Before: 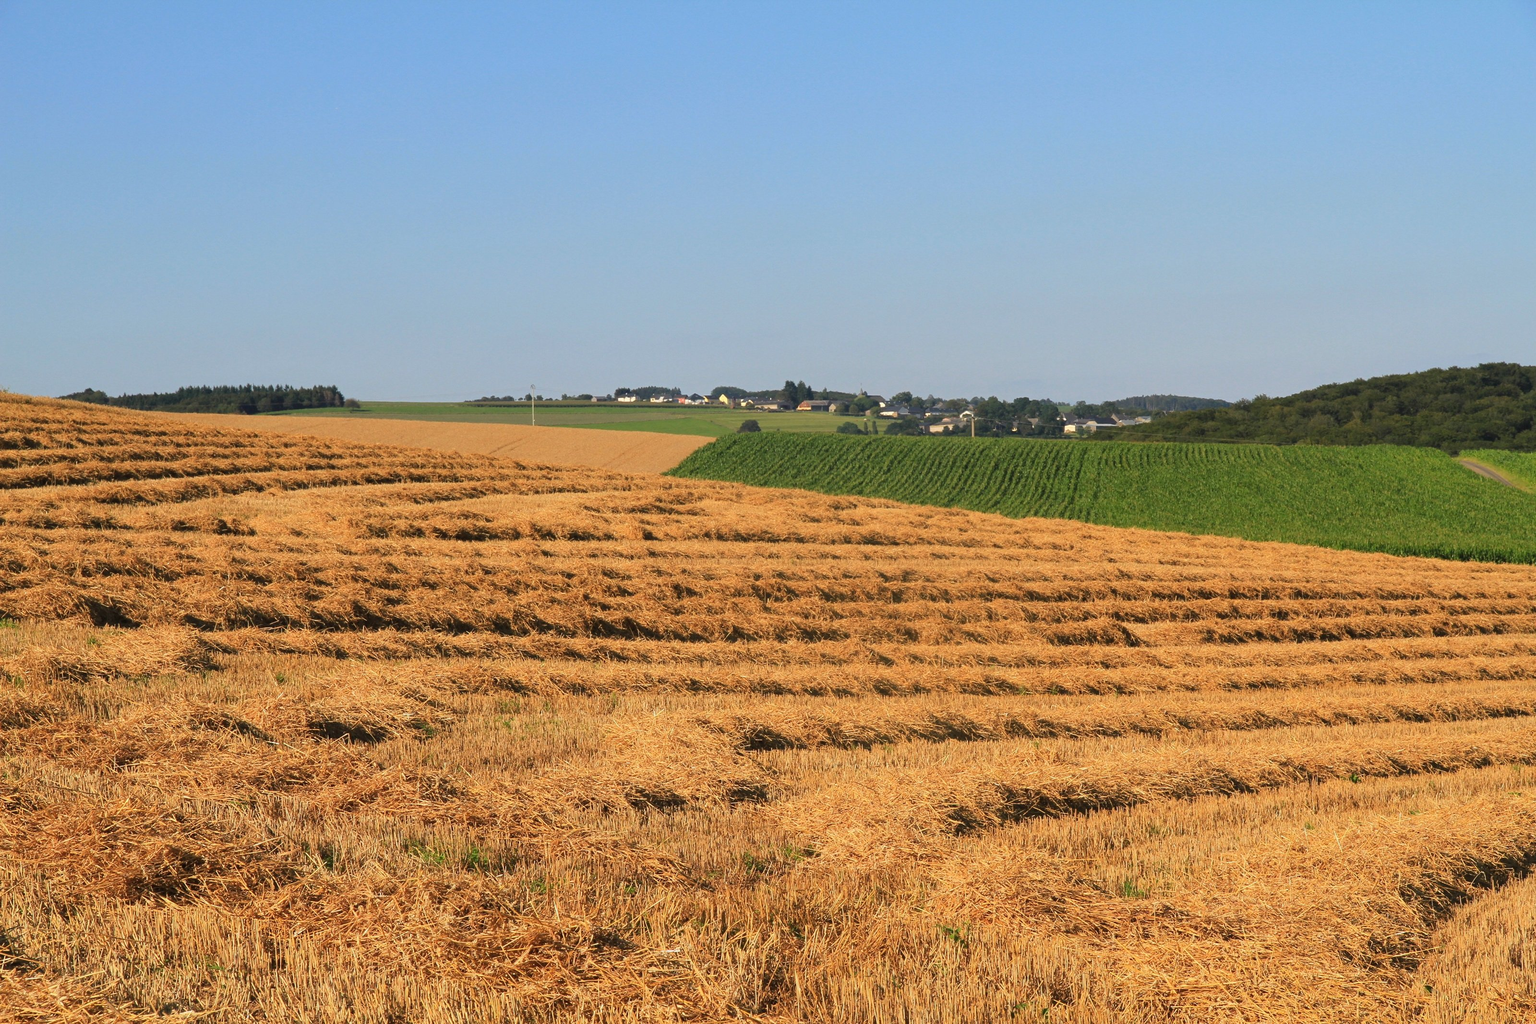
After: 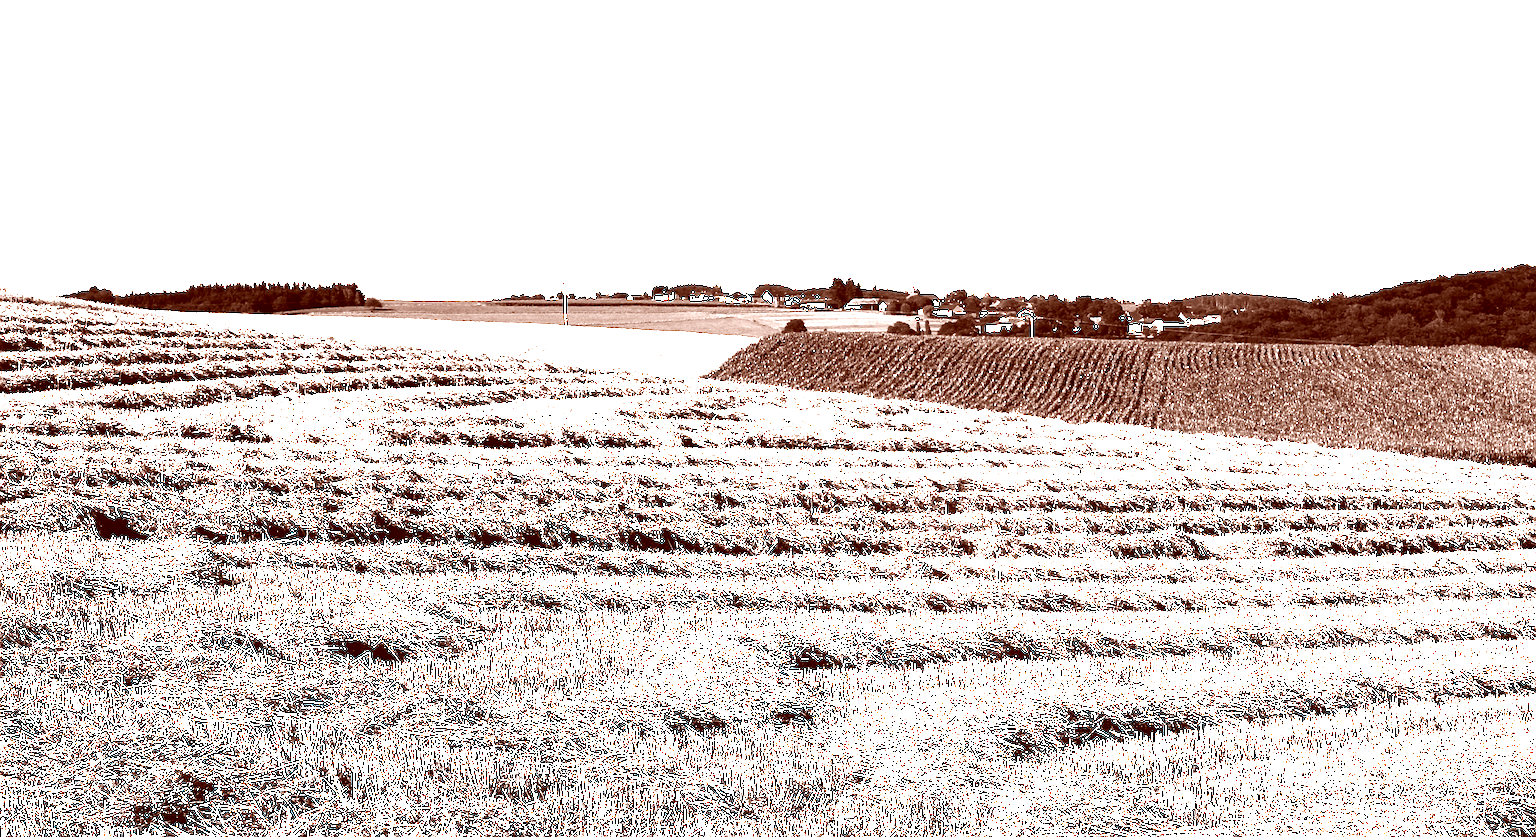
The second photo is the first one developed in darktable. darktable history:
sharpen: on, module defaults
color correction: highlights a* 9.03, highlights b* 8.71, shadows a* 40, shadows b* 40, saturation 0.8
contrast brightness saturation: contrast -0.03, brightness -0.59, saturation -1
crop and rotate: angle 0.03°, top 11.643%, right 5.651%, bottom 11.189%
color balance rgb: perceptual saturation grading › global saturation 25%, perceptual saturation grading › highlights -50%, perceptual saturation grading › shadows 30%, perceptual brilliance grading › global brilliance 12%, global vibrance 20%
exposure: exposure 1.16 EV, compensate exposure bias true, compensate highlight preservation false
levels: levels [0.012, 0.367, 0.697]
